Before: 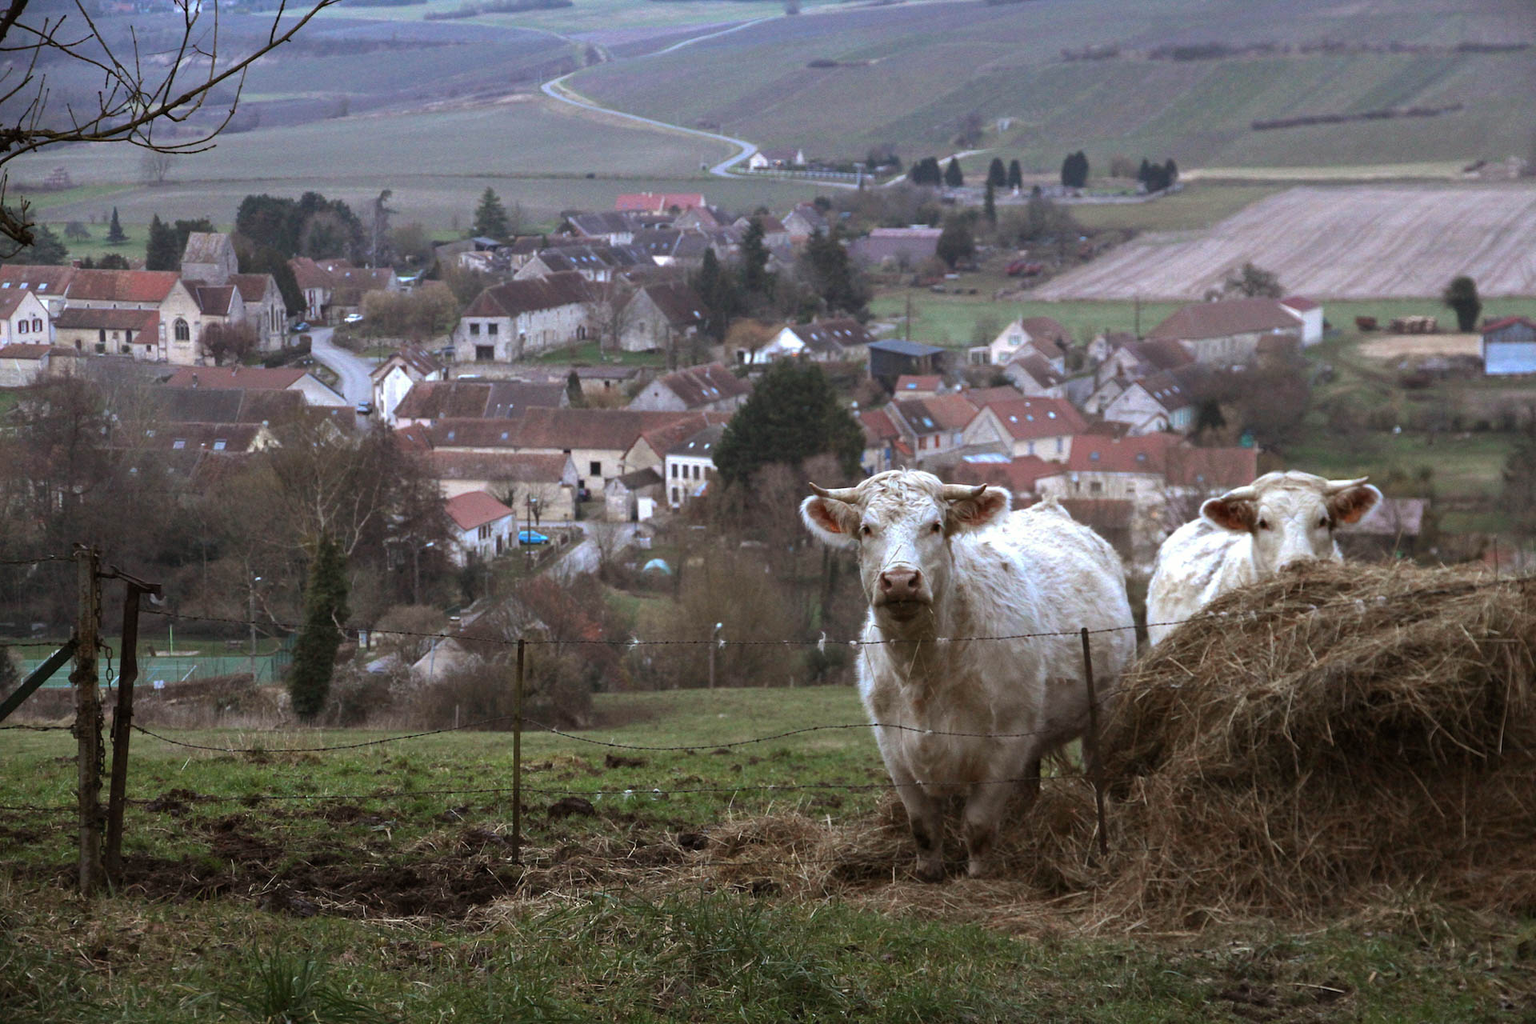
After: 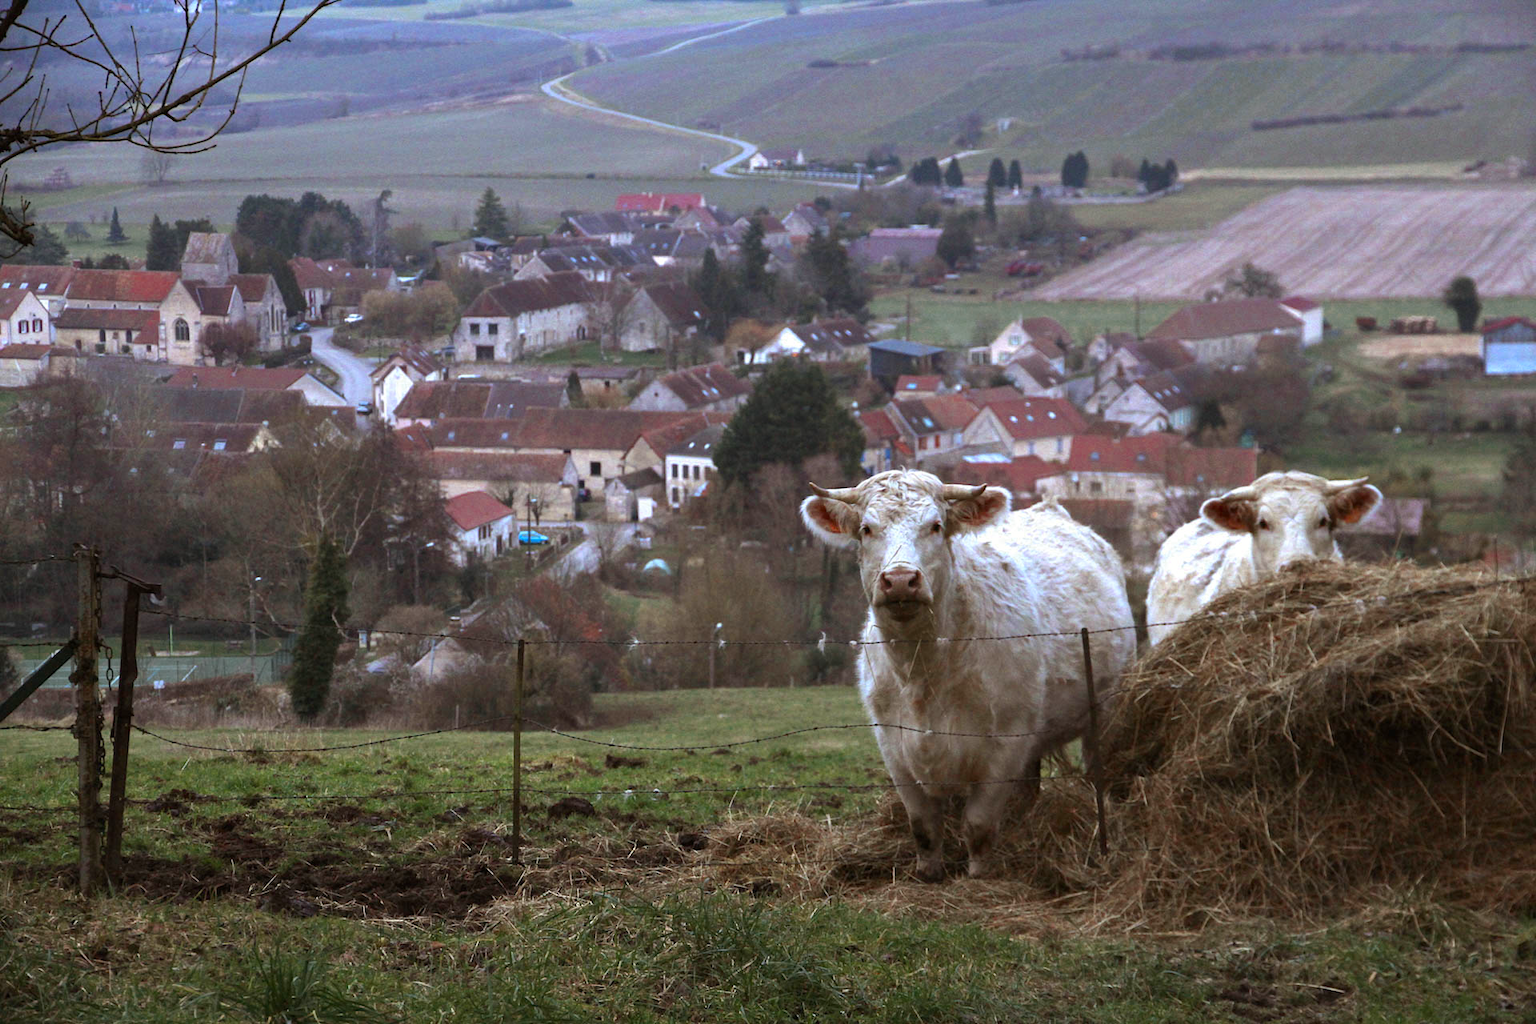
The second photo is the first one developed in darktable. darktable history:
color correction: highlights a* 0.048, highlights b* -0.342
color zones: curves: ch0 [(0.004, 0.305) (0.261, 0.623) (0.389, 0.399) (0.708, 0.571) (0.947, 0.34)]; ch1 [(0.025, 0.645) (0.229, 0.584) (0.326, 0.551) (0.484, 0.262) (0.757, 0.643)]
